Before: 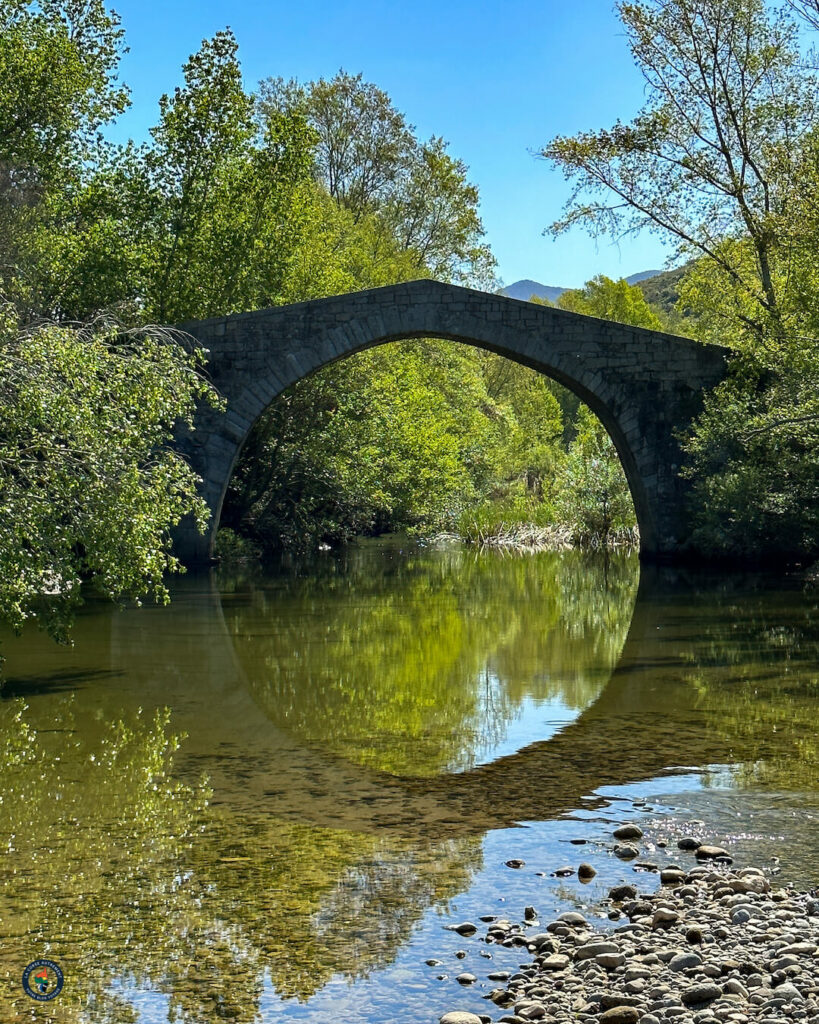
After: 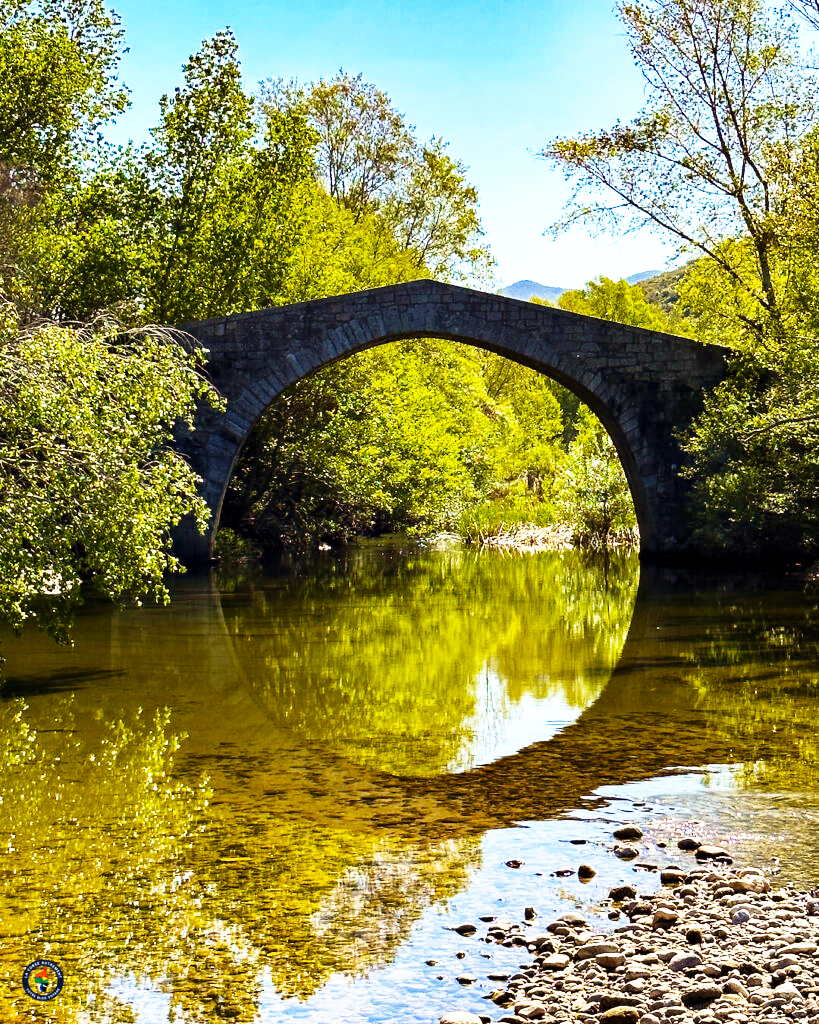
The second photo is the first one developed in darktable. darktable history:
base curve: curves: ch0 [(0, 0) (0.018, 0.026) (0.143, 0.37) (0.33, 0.731) (0.458, 0.853) (0.735, 0.965) (0.905, 0.986) (1, 1)], preserve colors none
color balance rgb: shadows lift › chroma 2.06%, shadows lift › hue 247.47°, power › chroma 1.528%, power › hue 26.4°, perceptual saturation grading › global saturation 19.479%, perceptual brilliance grading › highlights 10.274%, perceptual brilliance grading › shadows -4.927%, global vibrance 9.374%, contrast 15.643%, saturation formula JzAzBz (2021)
velvia: strength 49.58%
